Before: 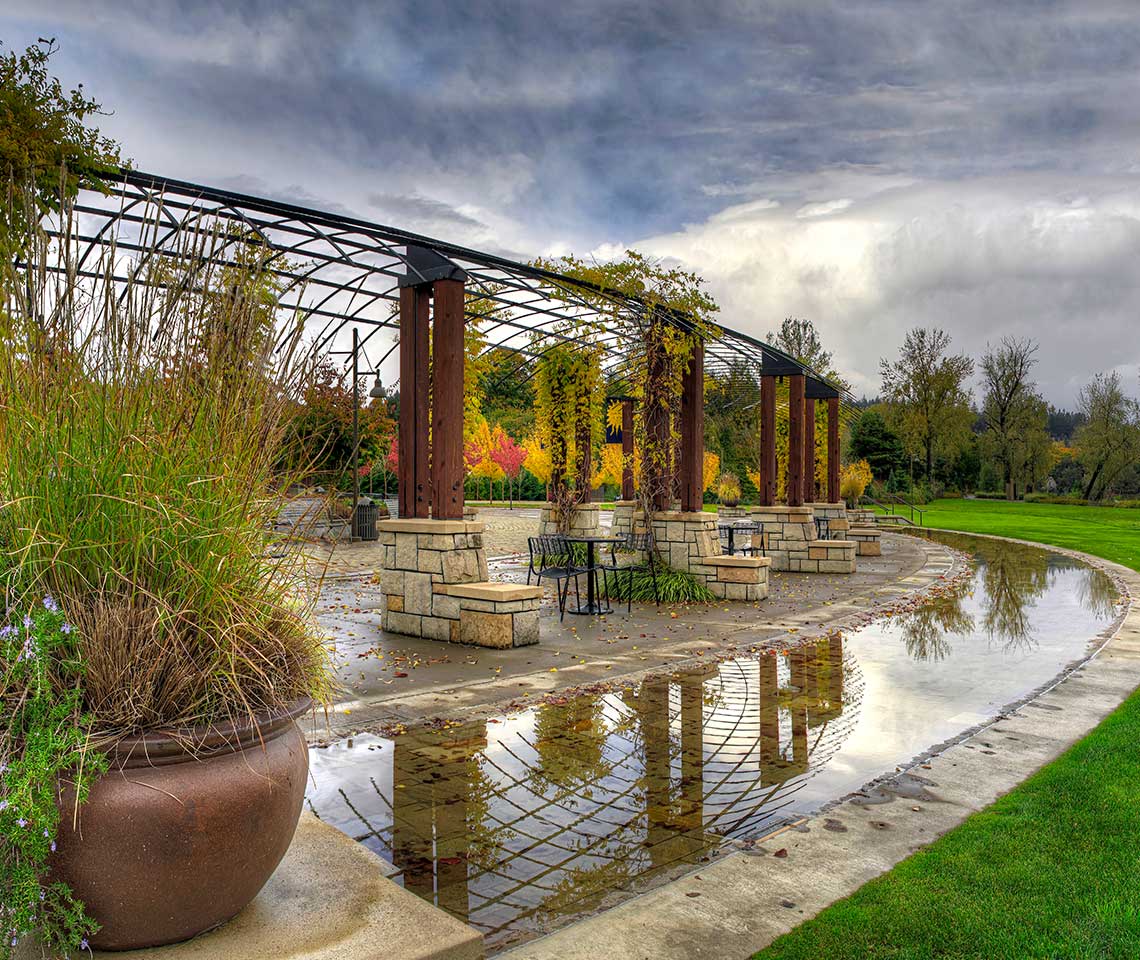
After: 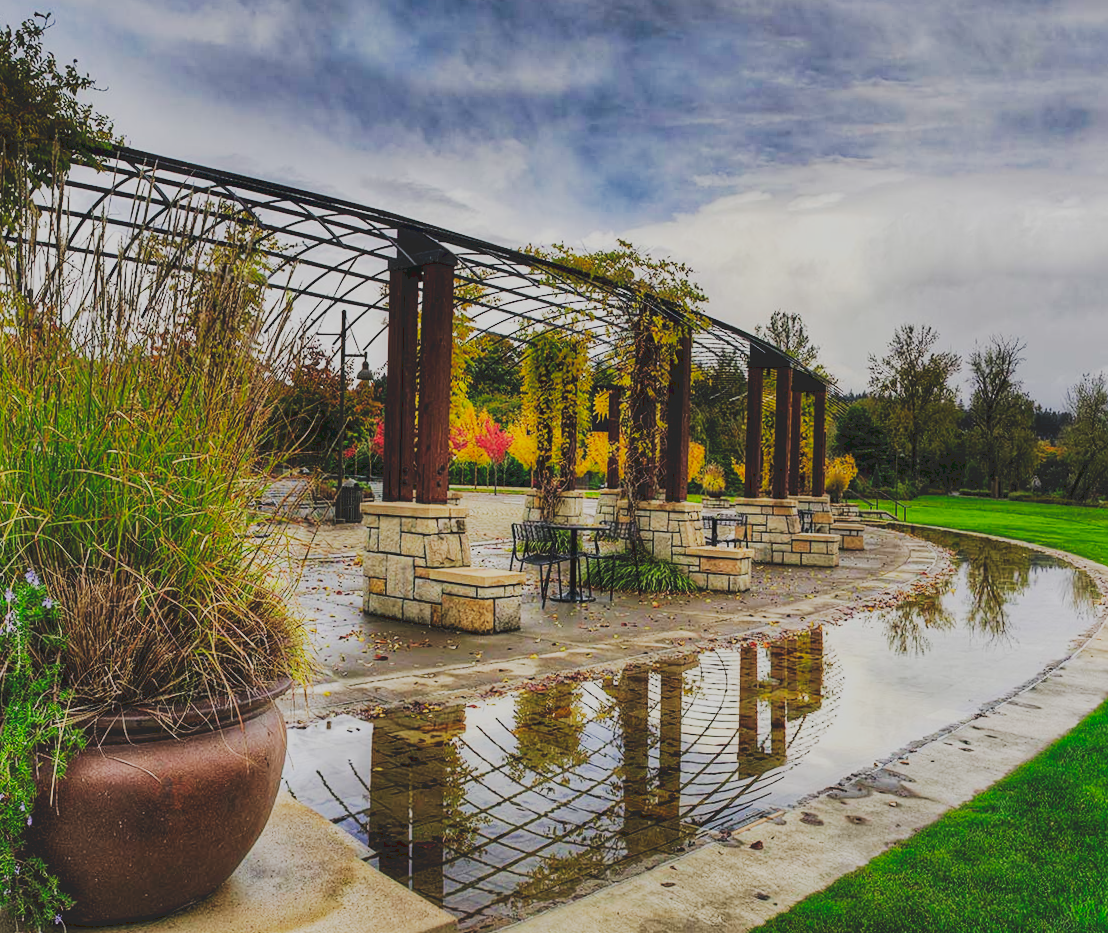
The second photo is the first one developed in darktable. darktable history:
filmic rgb: black relative exposure -6.93 EV, white relative exposure 5.65 EV, hardness 2.84
crop and rotate: angle -1.4°
tone curve: curves: ch0 [(0, 0) (0.003, 0.15) (0.011, 0.151) (0.025, 0.15) (0.044, 0.15) (0.069, 0.151) (0.1, 0.153) (0.136, 0.16) (0.177, 0.183) (0.224, 0.21) (0.277, 0.253) (0.335, 0.309) (0.399, 0.389) (0.468, 0.479) (0.543, 0.58) (0.623, 0.677) (0.709, 0.747) (0.801, 0.808) (0.898, 0.87) (1, 1)], preserve colors none
